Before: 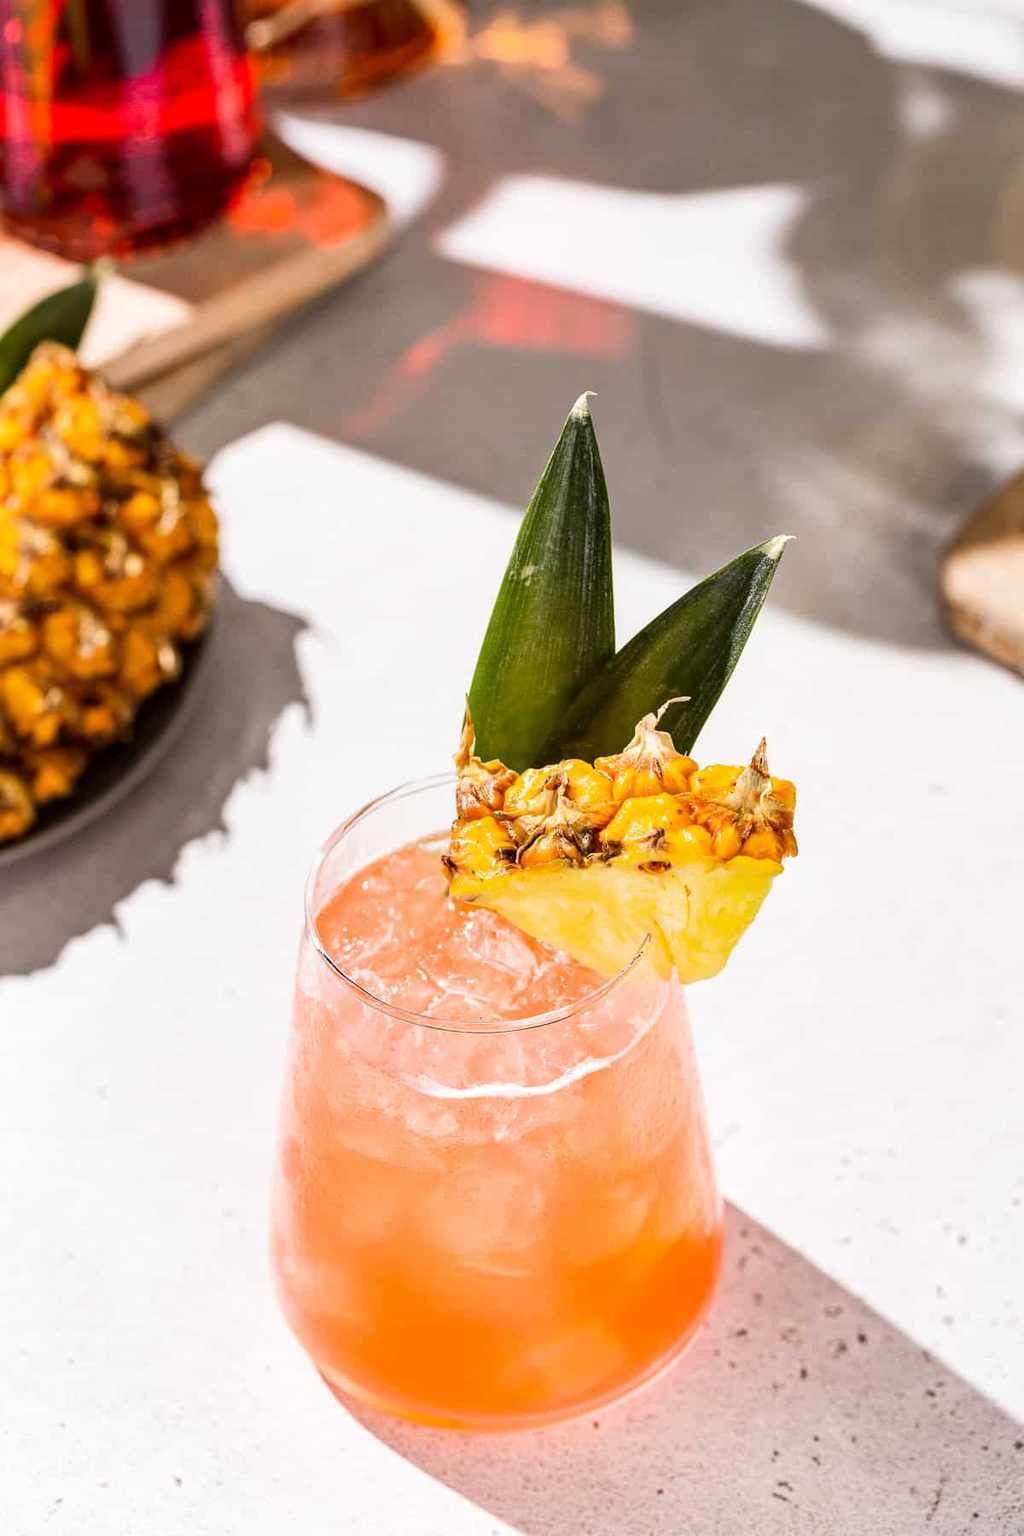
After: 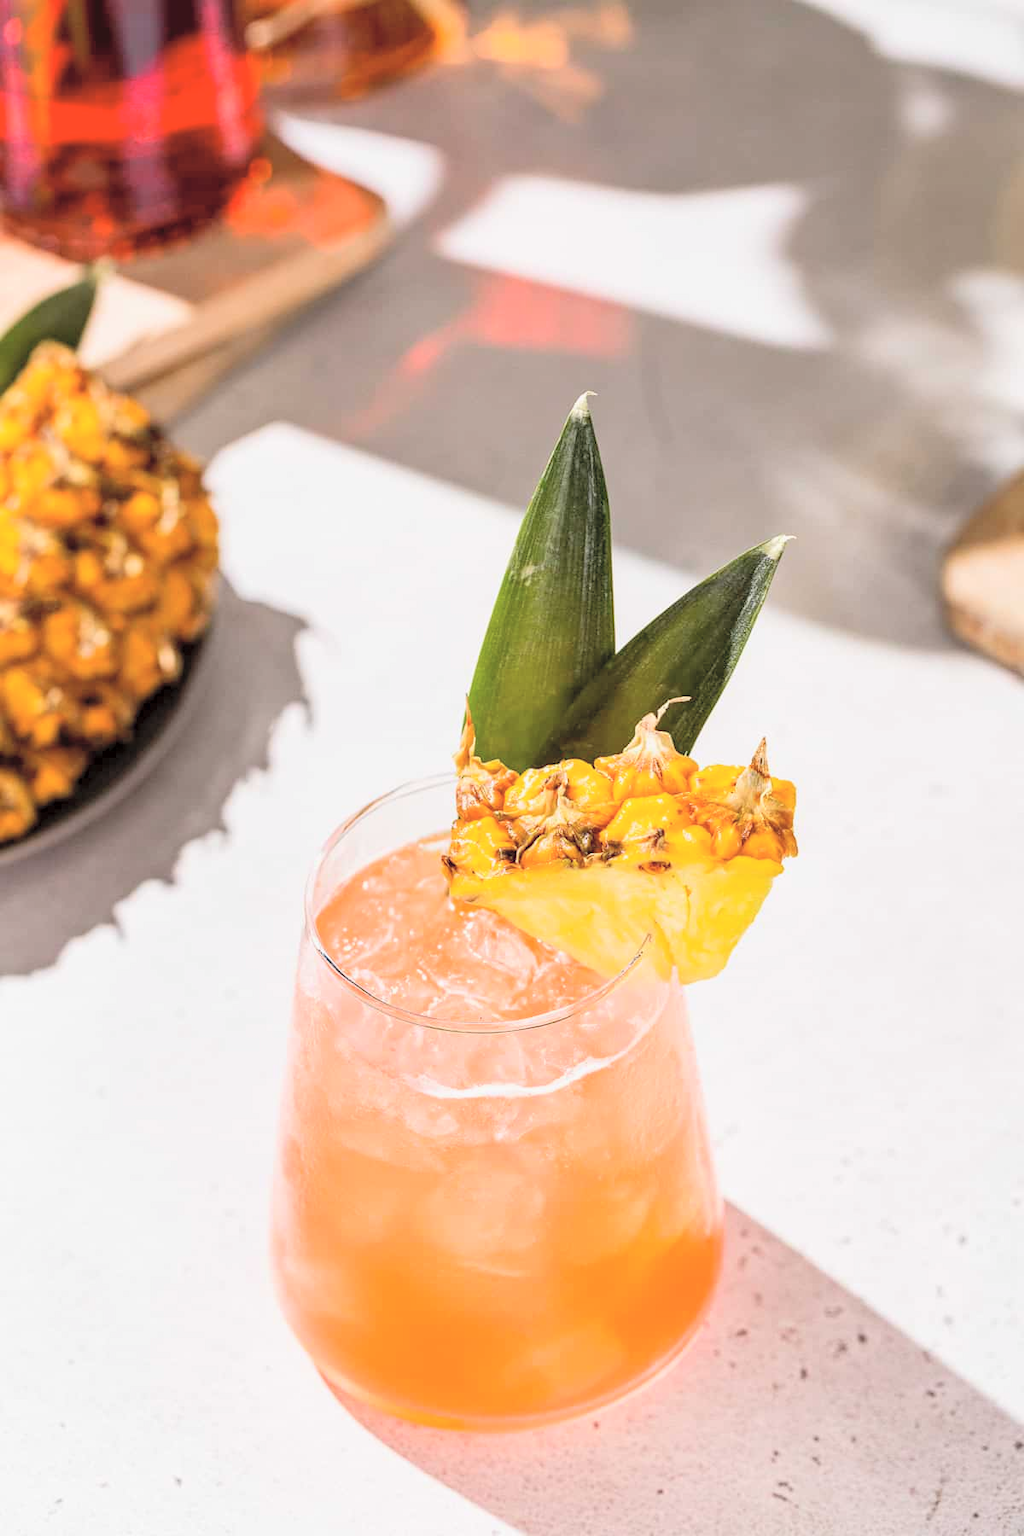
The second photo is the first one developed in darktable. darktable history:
exposure: black level correction 0.001, exposure -0.125 EV, compensate exposure bias true, compensate highlight preservation false
contrast brightness saturation: brightness 0.28
